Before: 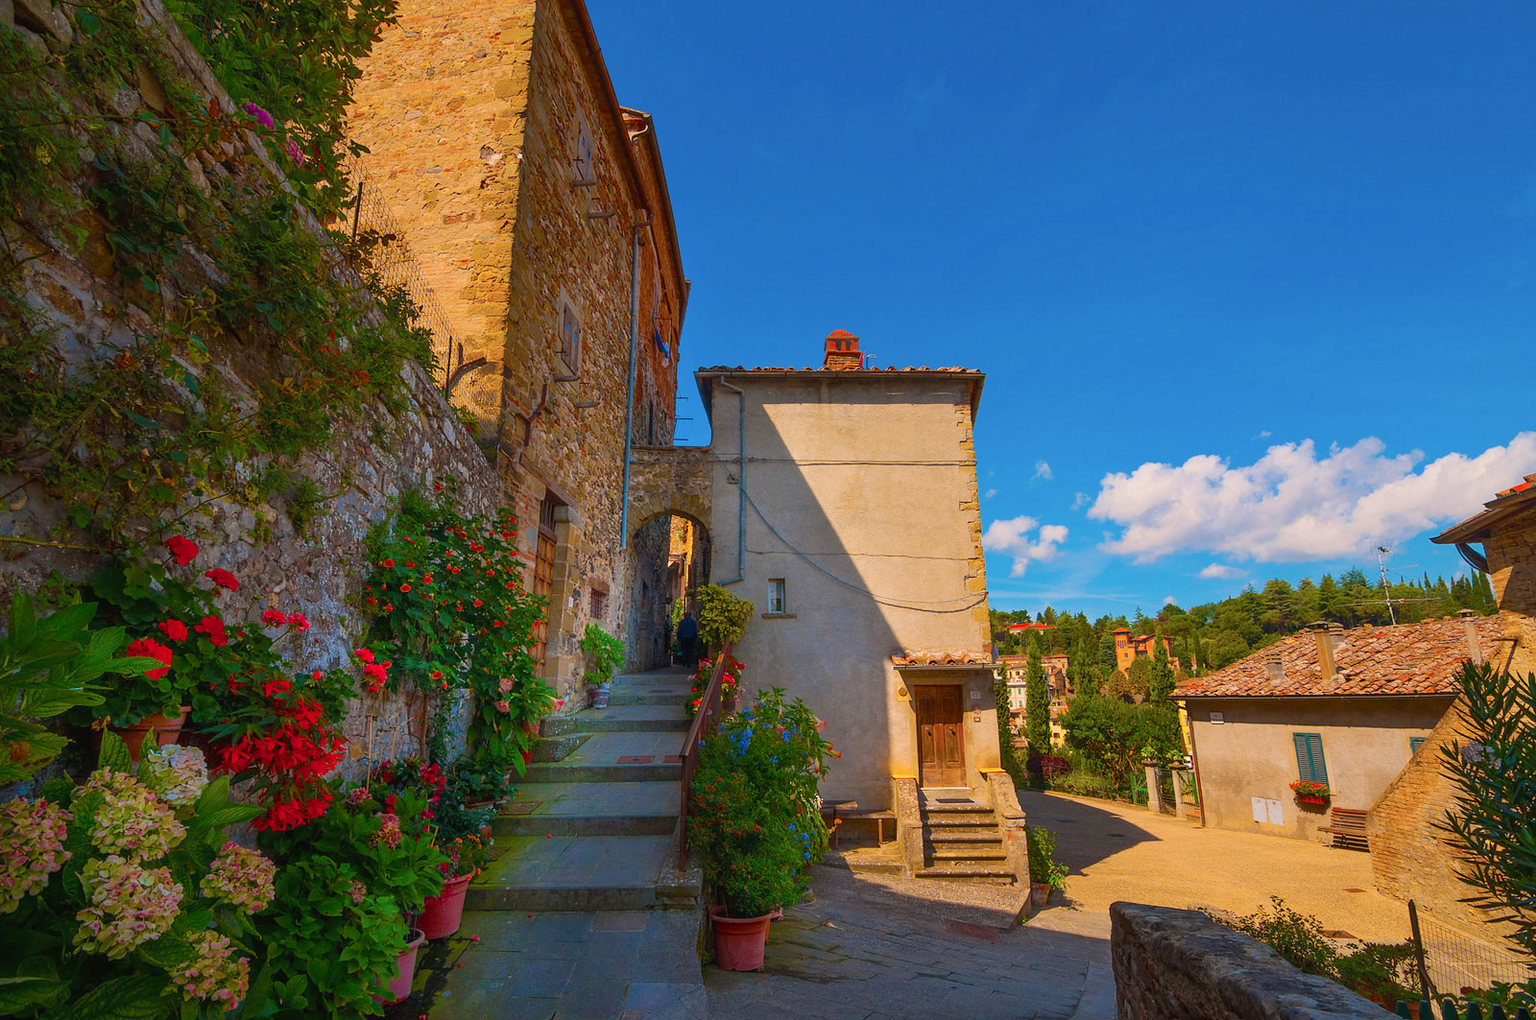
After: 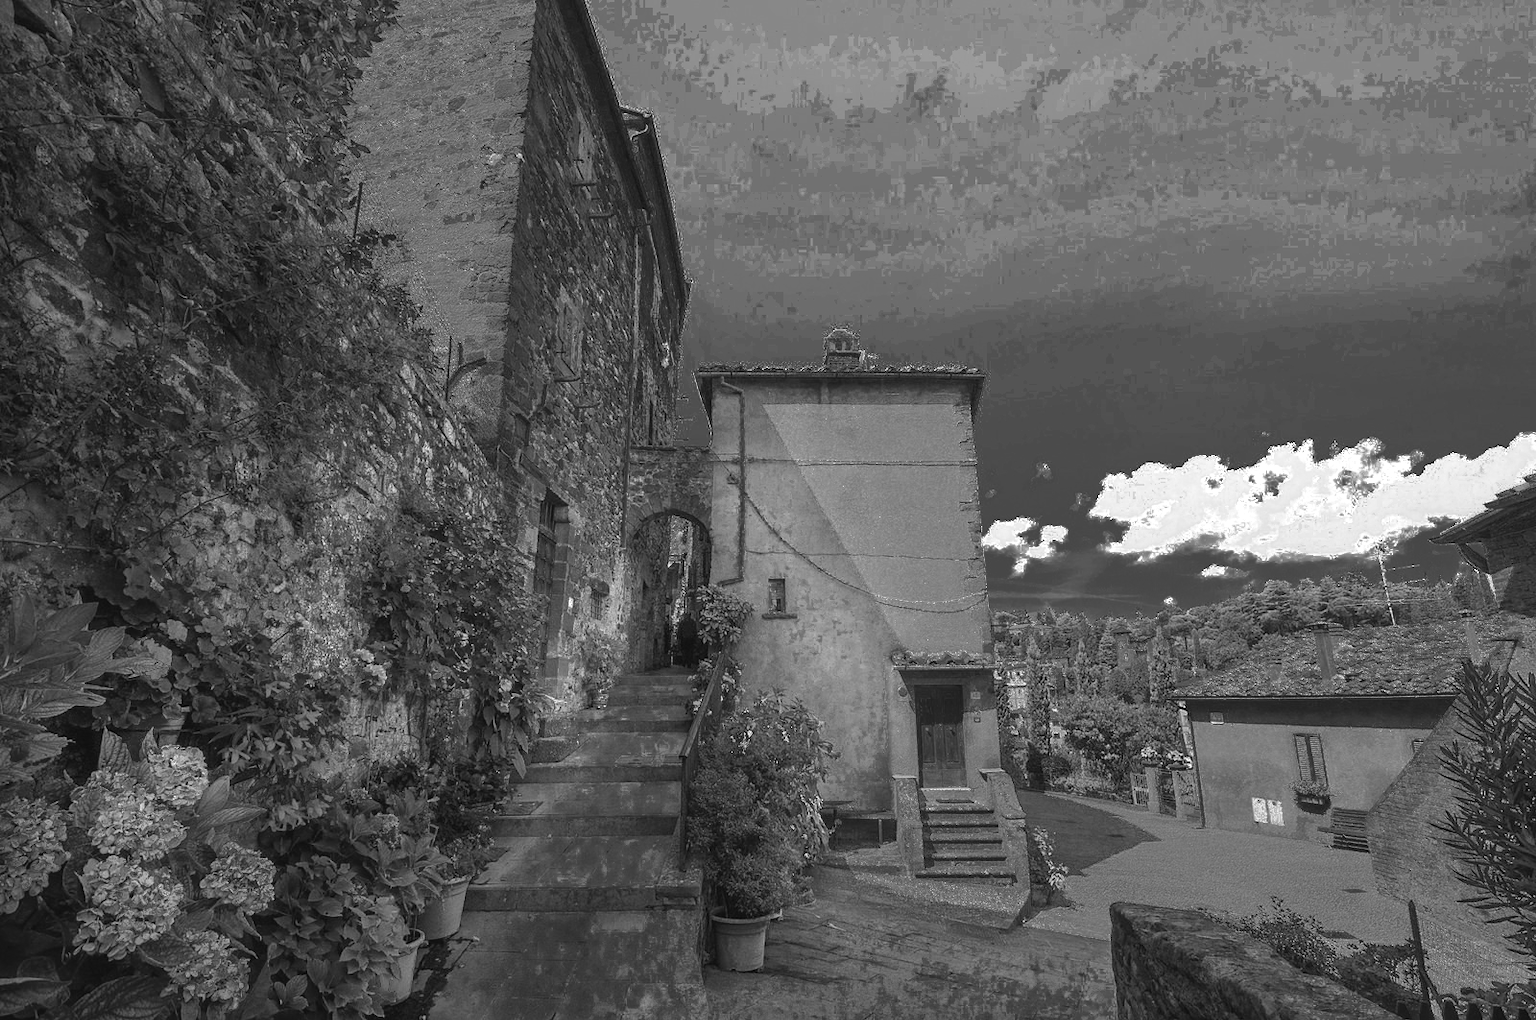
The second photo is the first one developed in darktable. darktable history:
contrast brightness saturation: contrast 0.2, brightness 0.2, saturation 0.8
color zones: curves: ch0 [(0.002, 0.589) (0.107, 0.484) (0.146, 0.249) (0.217, 0.352) (0.309, 0.525) (0.39, 0.404) (0.455, 0.169) (0.597, 0.055) (0.724, 0.212) (0.775, 0.691) (0.869, 0.571) (1, 0.587)]; ch1 [(0, 0) (0.143, 0) (0.286, 0) (0.429, 0) (0.571, 0) (0.714, 0) (0.857, 0)]
